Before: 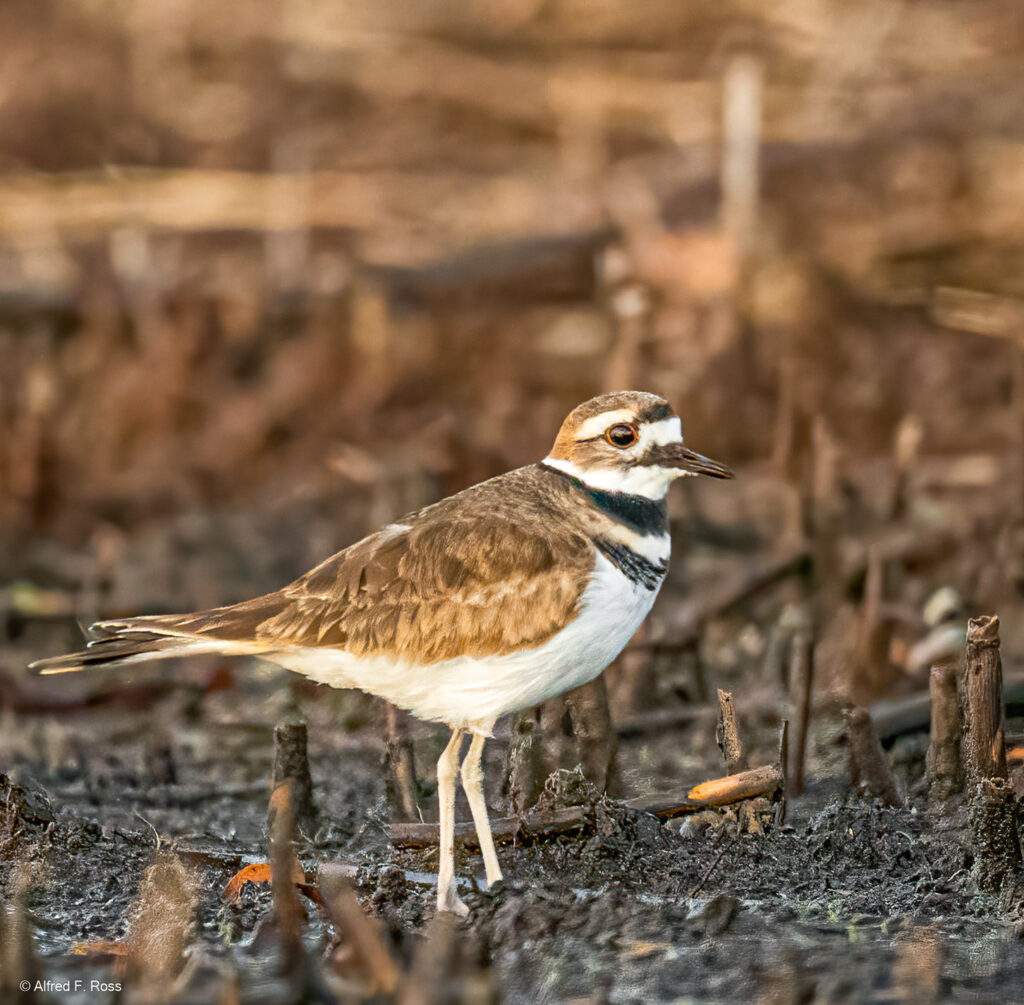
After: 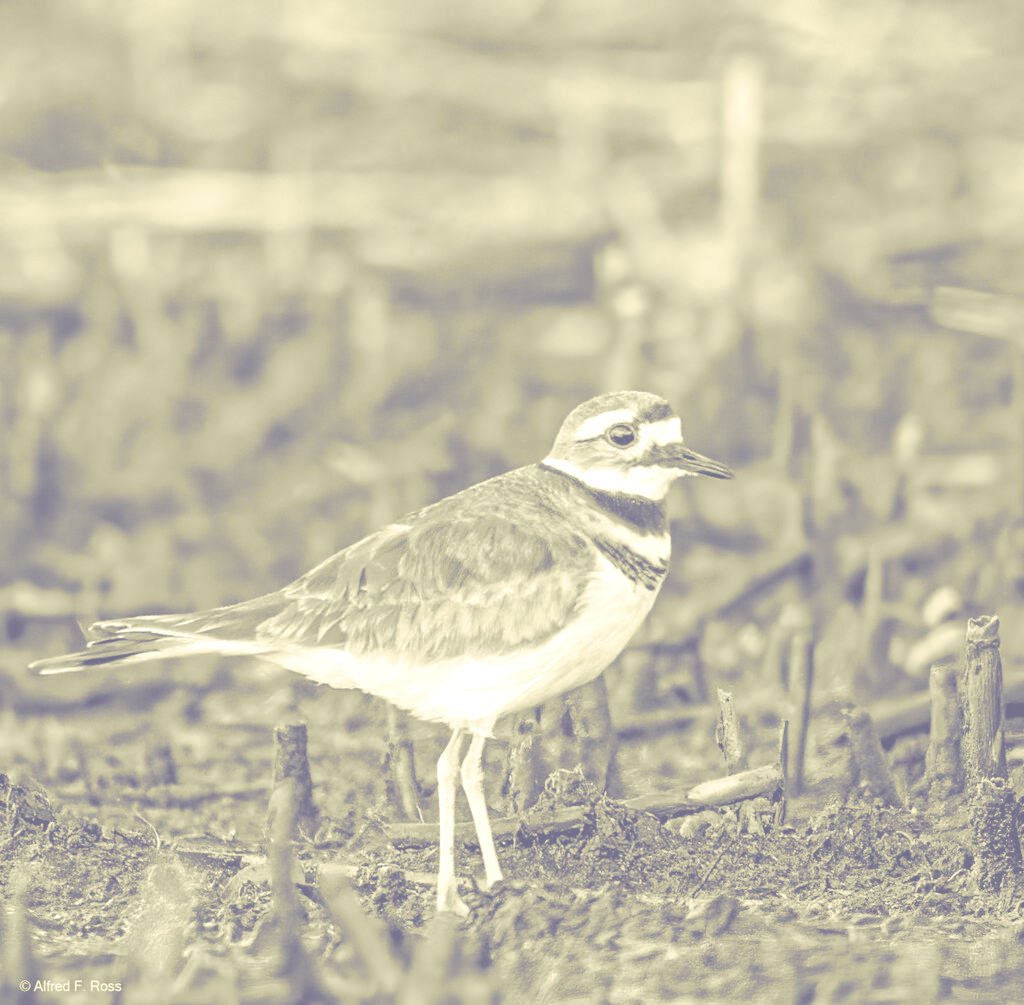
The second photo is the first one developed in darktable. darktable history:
split-toning: shadows › hue 242.67°, shadows › saturation 0.733, highlights › hue 45.33°, highlights › saturation 0.667, balance -53.304, compress 21.15%
tone equalizer: -7 EV 0.13 EV, smoothing diameter 25%, edges refinement/feathering 10, preserve details guided filter
colorize: hue 43.2°, saturation 40%, version 1
